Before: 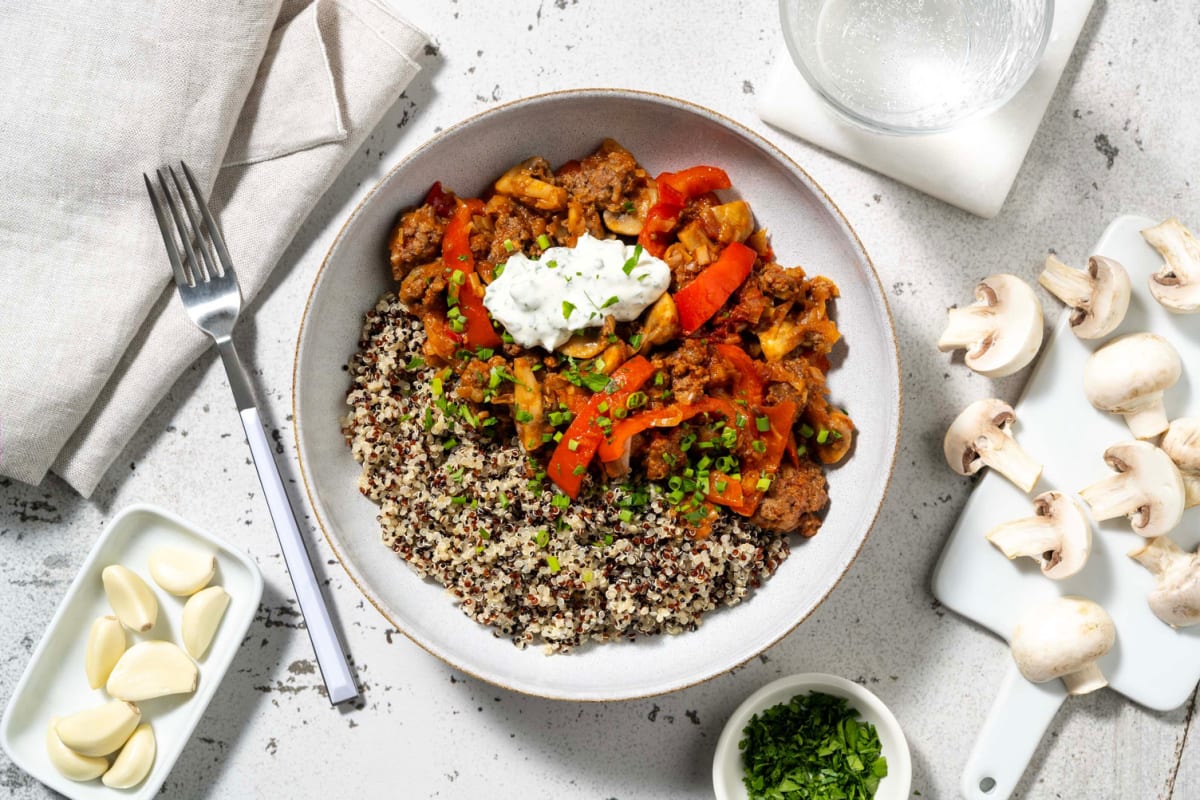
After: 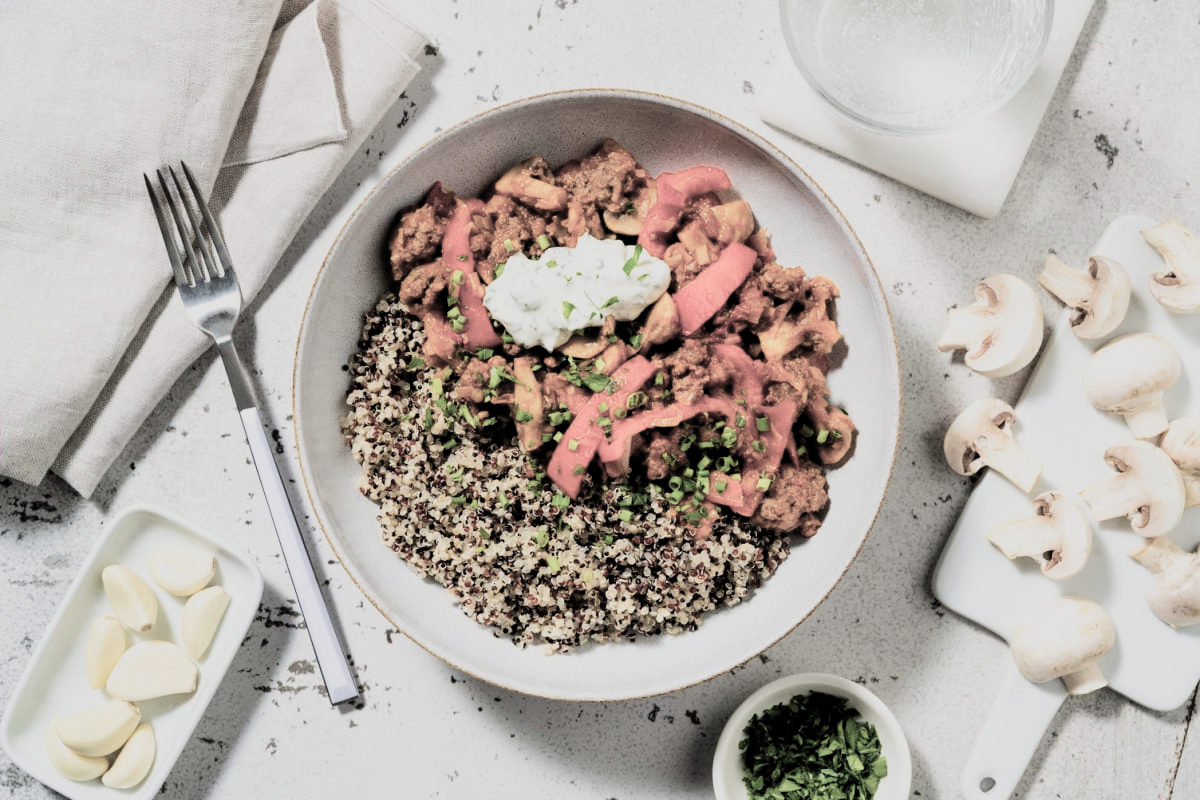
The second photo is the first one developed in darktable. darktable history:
exposure: exposure 0.202 EV, compensate highlight preservation false
filmic rgb: black relative exposure -5.06 EV, white relative exposure 3.96 EV, hardness 2.89, contrast 1.299, highlights saturation mix -28.65%, color science v5 (2021), contrast in shadows safe, contrast in highlights safe
velvia: strength 45.41%
